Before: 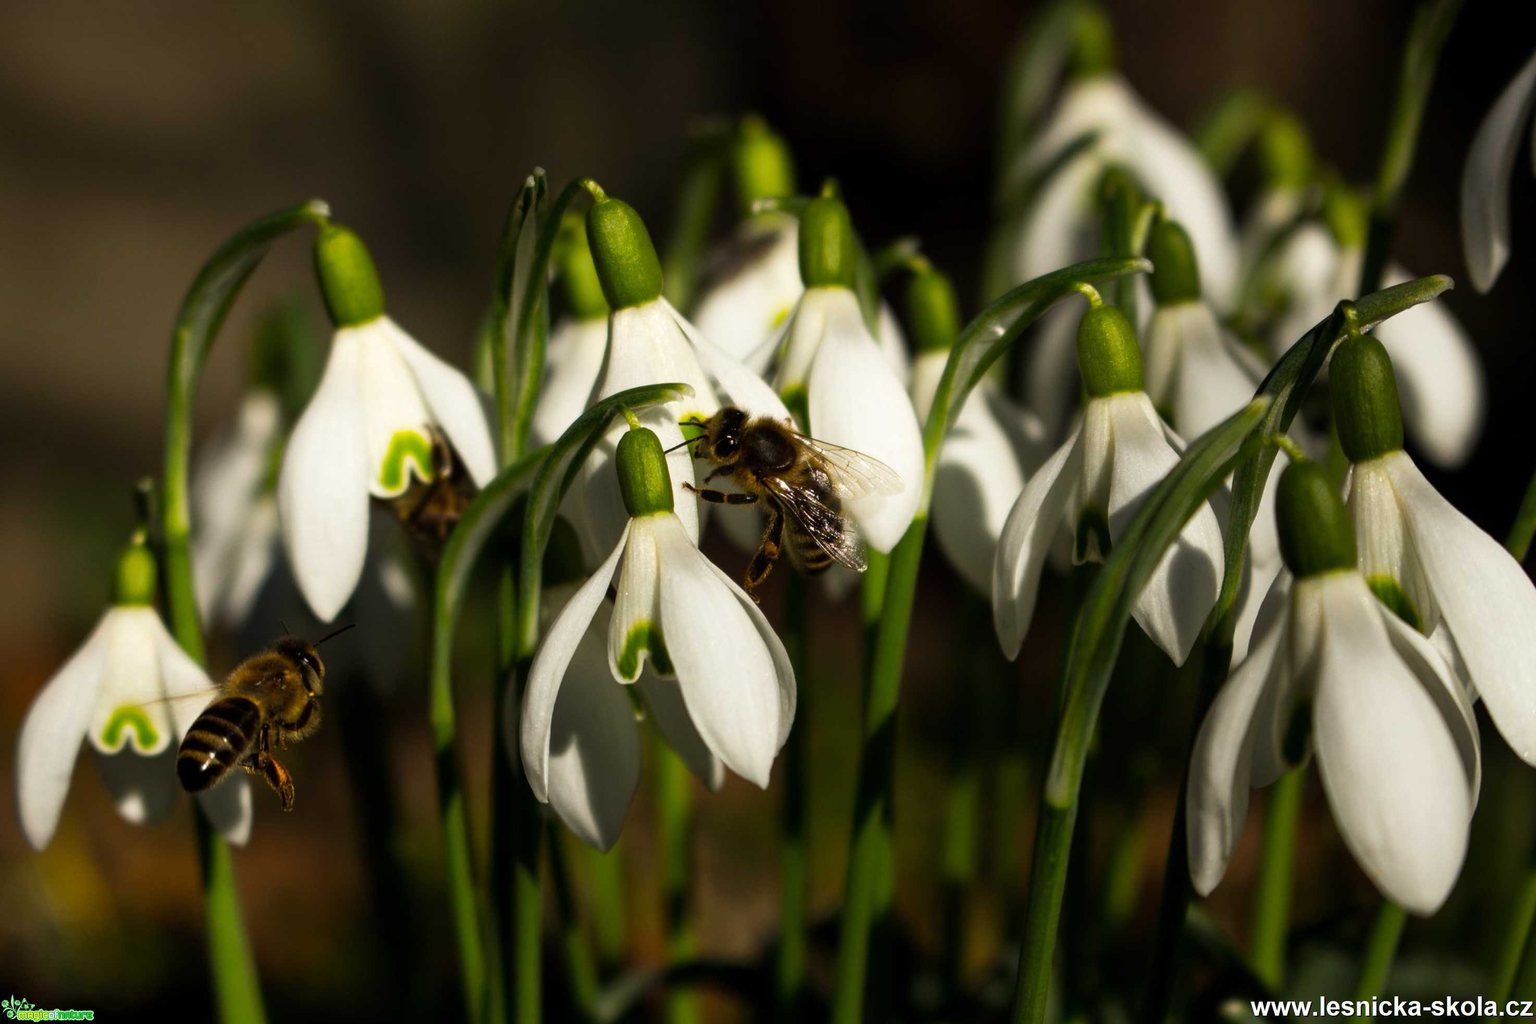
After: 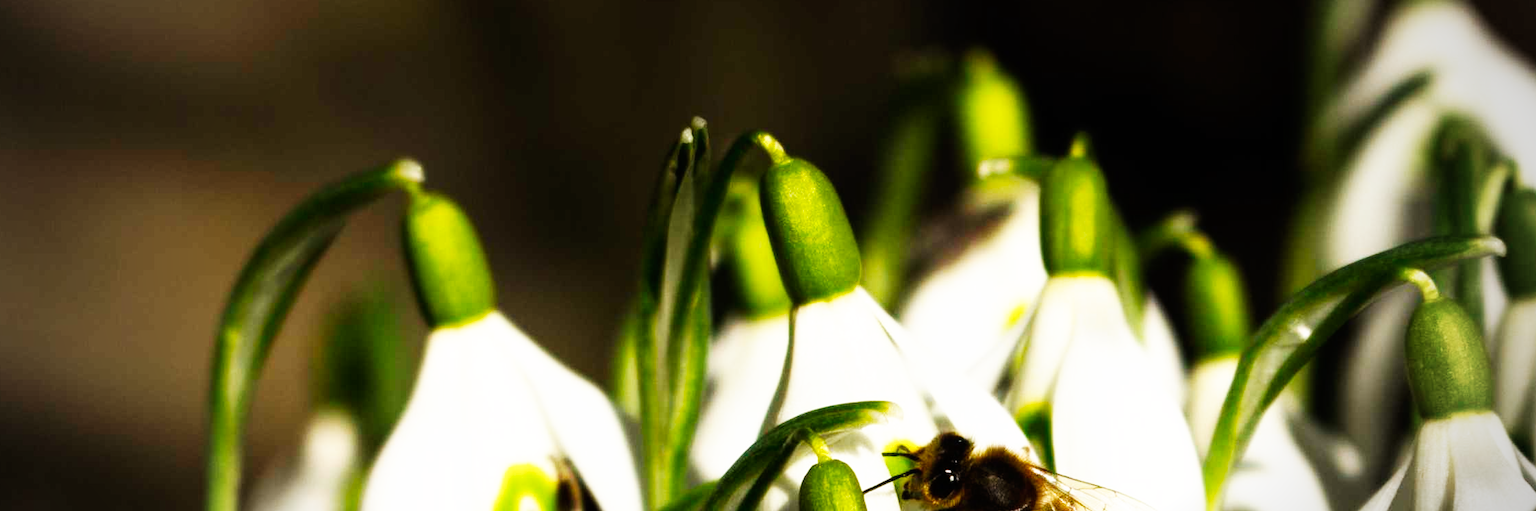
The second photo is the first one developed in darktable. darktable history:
vignetting: fall-off start 71.16%, width/height ratio 1.333, unbound false
base curve: curves: ch0 [(0, 0) (0.007, 0.004) (0.027, 0.03) (0.046, 0.07) (0.207, 0.54) (0.442, 0.872) (0.673, 0.972) (1, 1)], preserve colors none
crop: left 0.524%, top 7.644%, right 23.376%, bottom 54.335%
